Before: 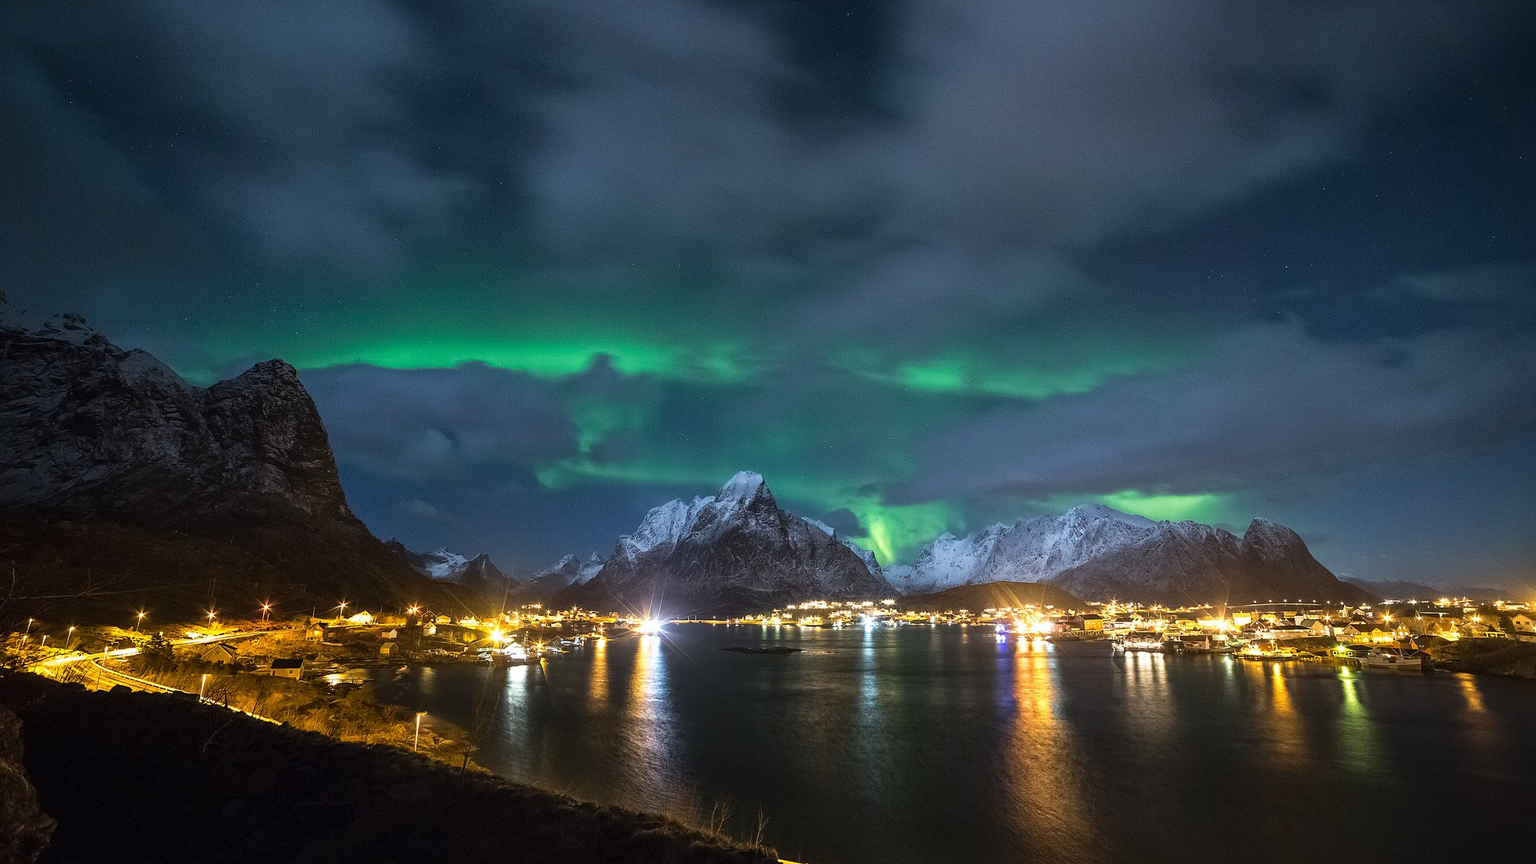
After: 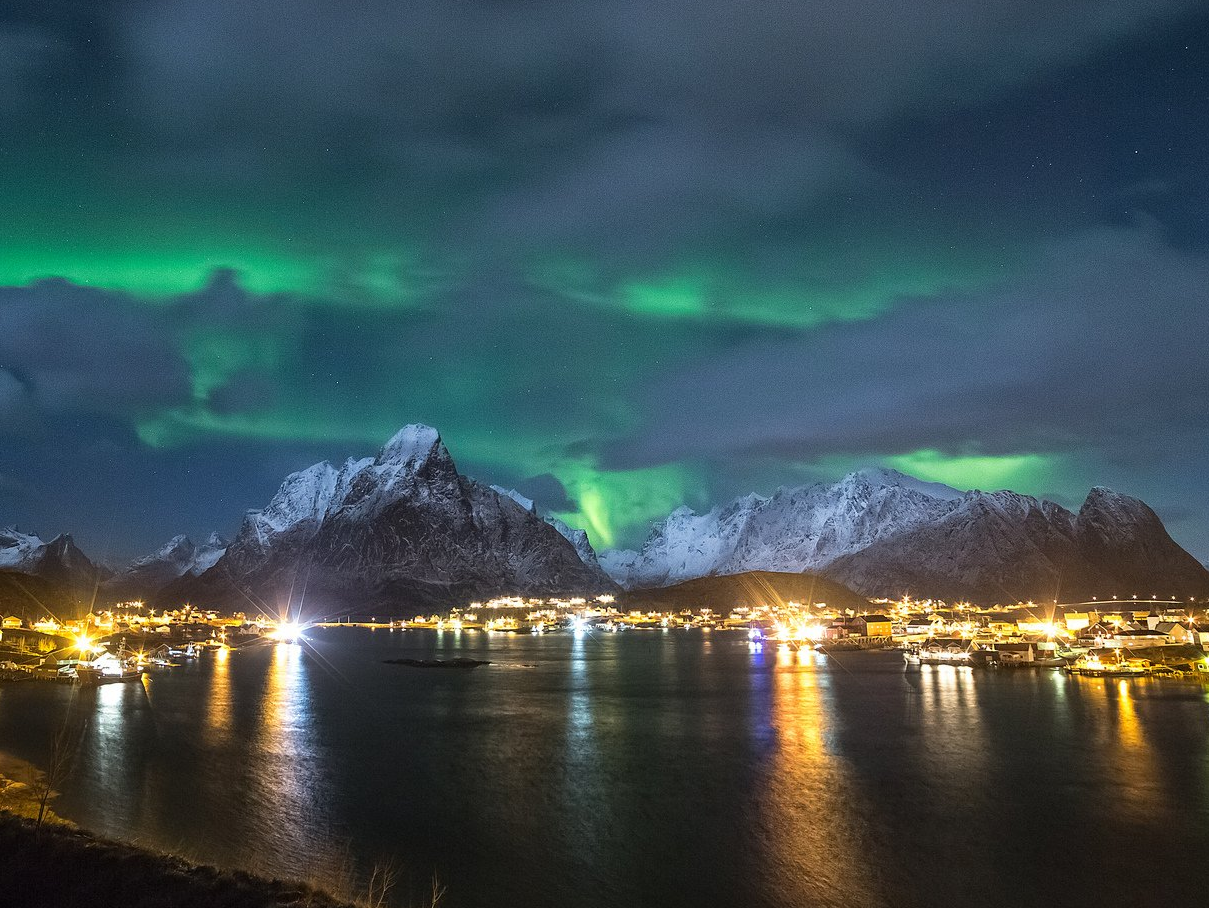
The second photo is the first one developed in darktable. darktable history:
crop and rotate: left 28.278%, top 17.758%, right 12.669%, bottom 3.338%
exposure: compensate highlight preservation false
